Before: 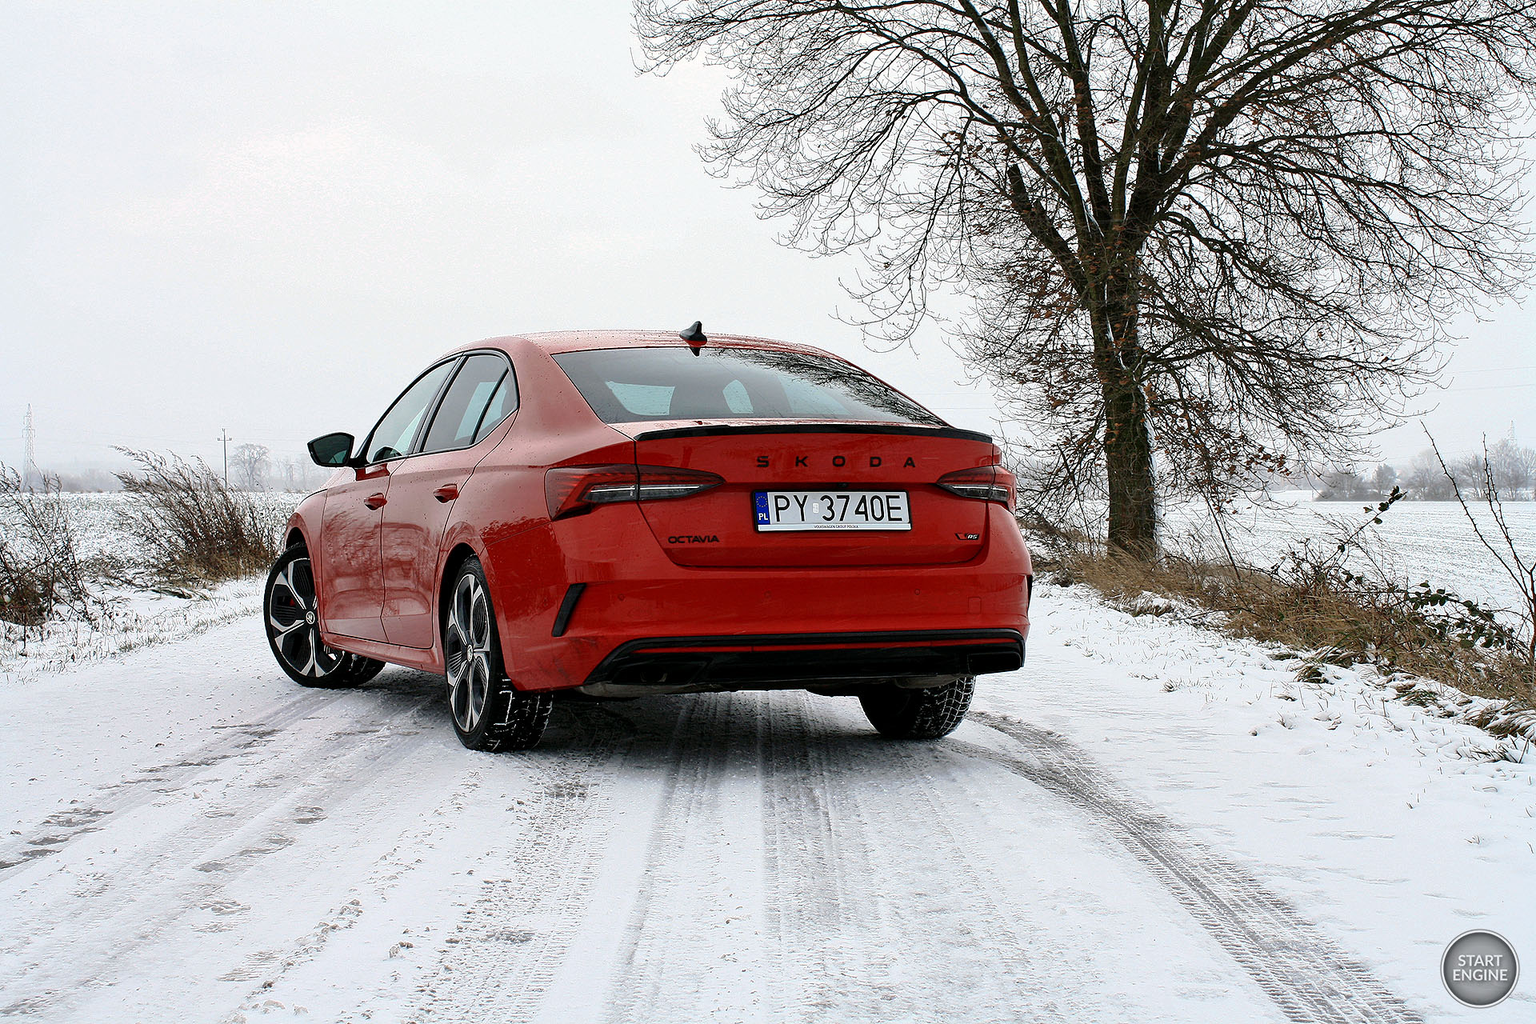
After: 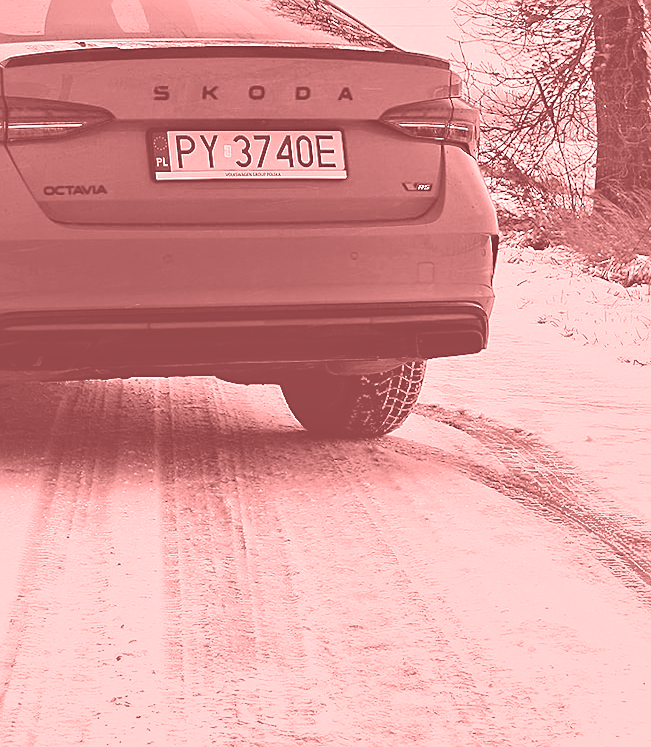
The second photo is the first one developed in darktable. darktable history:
crop: left 40.878%, top 39.176%, right 25.993%, bottom 3.081%
rotate and perspective: lens shift (vertical) 0.048, lens shift (horizontal) -0.024, automatic cropping off
colorize: saturation 51%, source mix 50.67%, lightness 50.67%
contrast equalizer: y [[0.513, 0.565, 0.608, 0.562, 0.512, 0.5], [0.5 ×6], [0.5, 0.5, 0.5, 0.528, 0.598, 0.658], [0 ×6], [0 ×6]]
shadows and highlights: shadows -88.03, highlights -35.45, shadows color adjustment 99.15%, highlights color adjustment 0%, soften with gaussian
white balance: red 1.138, green 0.996, blue 0.812
tone equalizer: -8 EV -0.417 EV, -7 EV -0.389 EV, -6 EV -0.333 EV, -5 EV -0.222 EV, -3 EV 0.222 EV, -2 EV 0.333 EV, -1 EV 0.389 EV, +0 EV 0.417 EV, edges refinement/feathering 500, mask exposure compensation -1.57 EV, preserve details no
sharpen: on, module defaults
